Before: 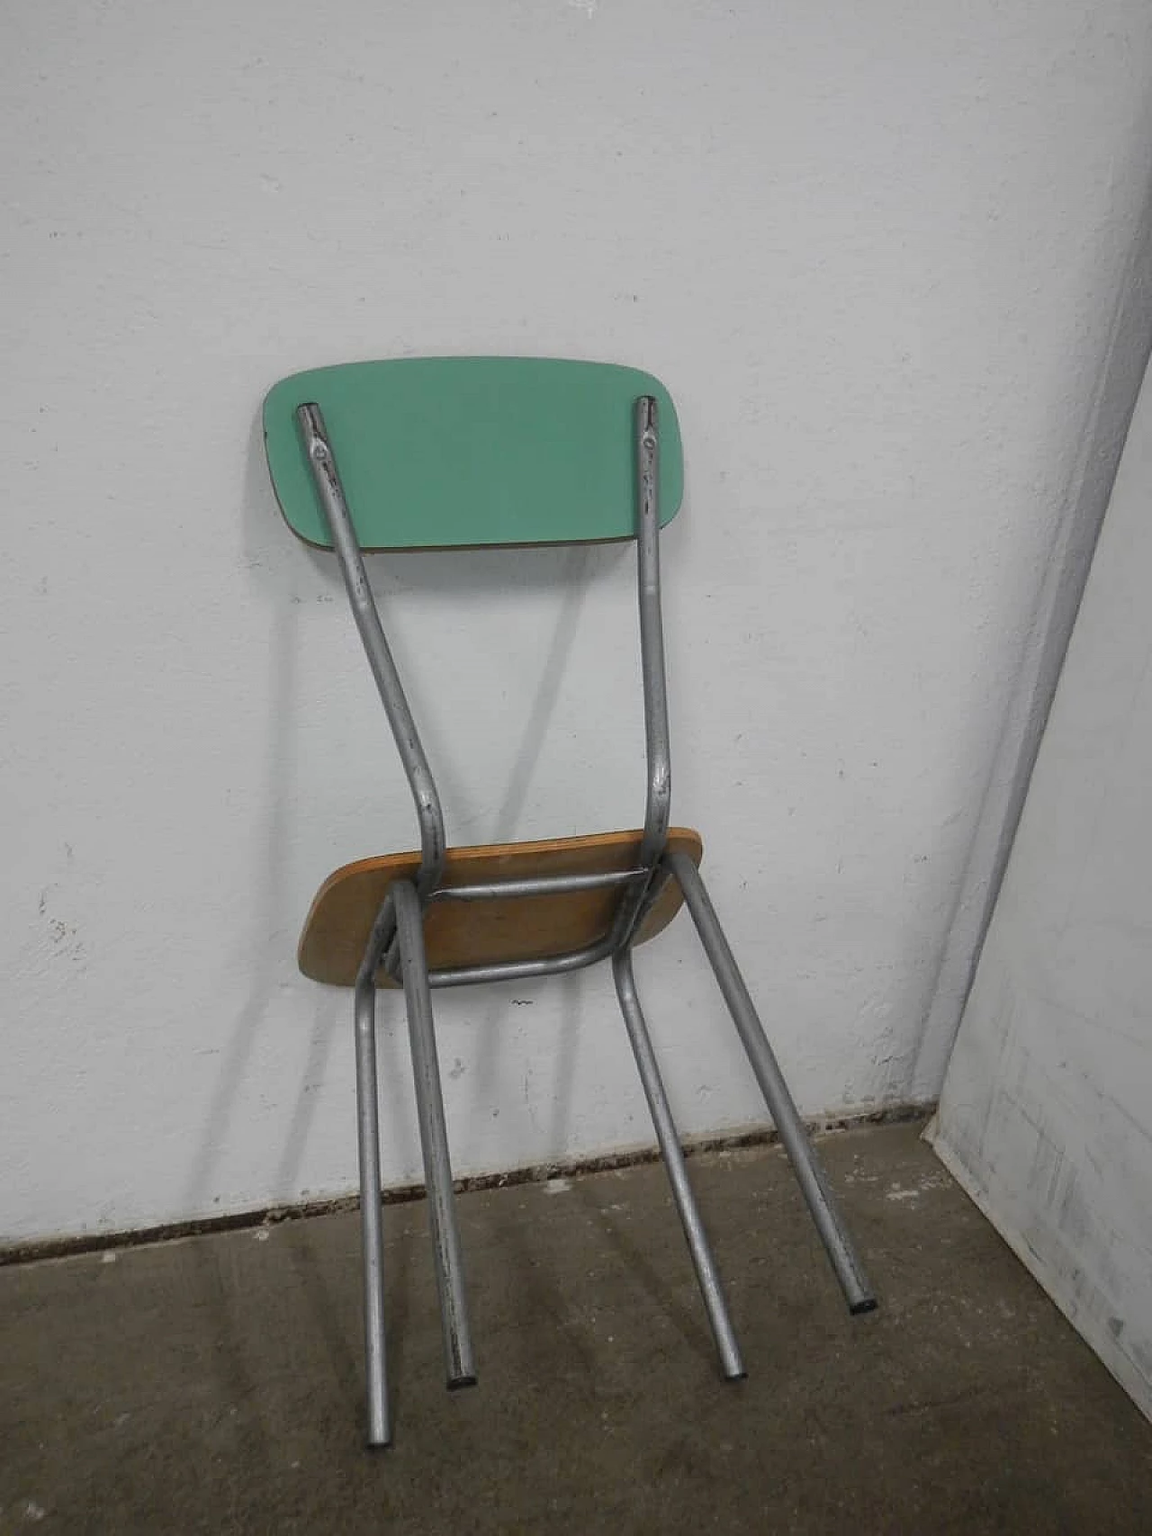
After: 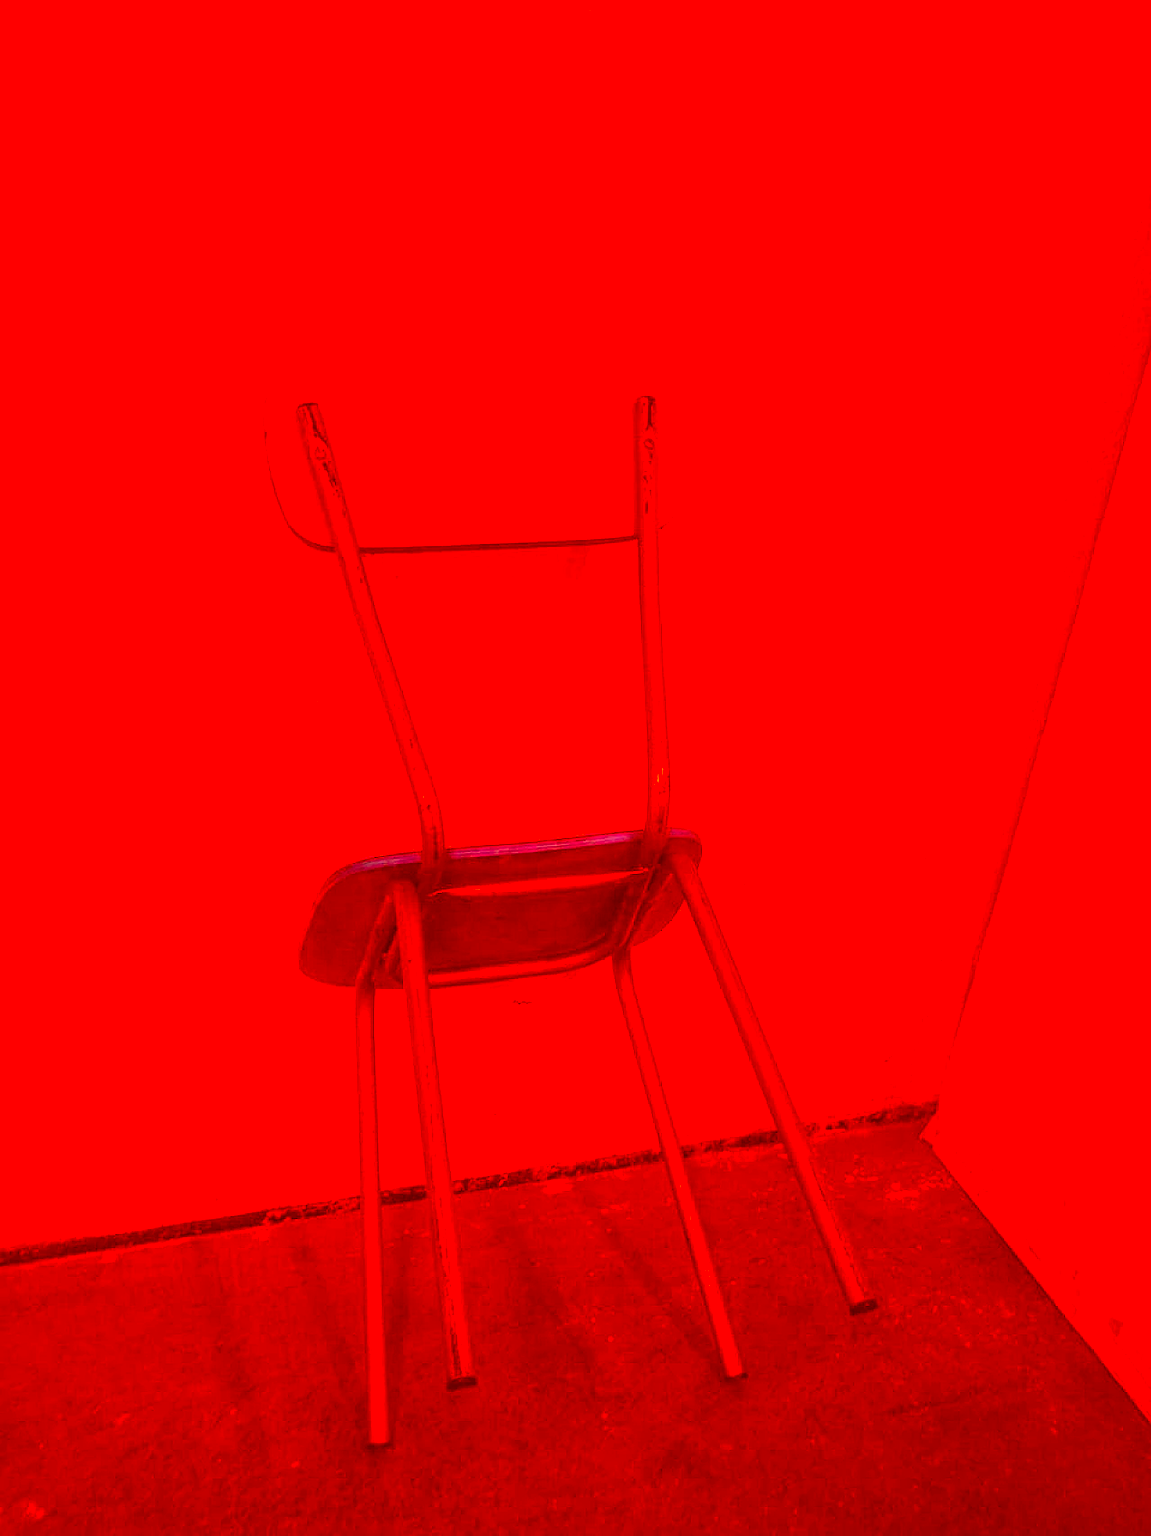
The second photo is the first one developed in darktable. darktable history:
color correction: highlights a* -39.23, highlights b* -39.63, shadows a* -39.99, shadows b* -39.95, saturation -2.97
local contrast: highlights 62%, detail 143%, midtone range 0.424
